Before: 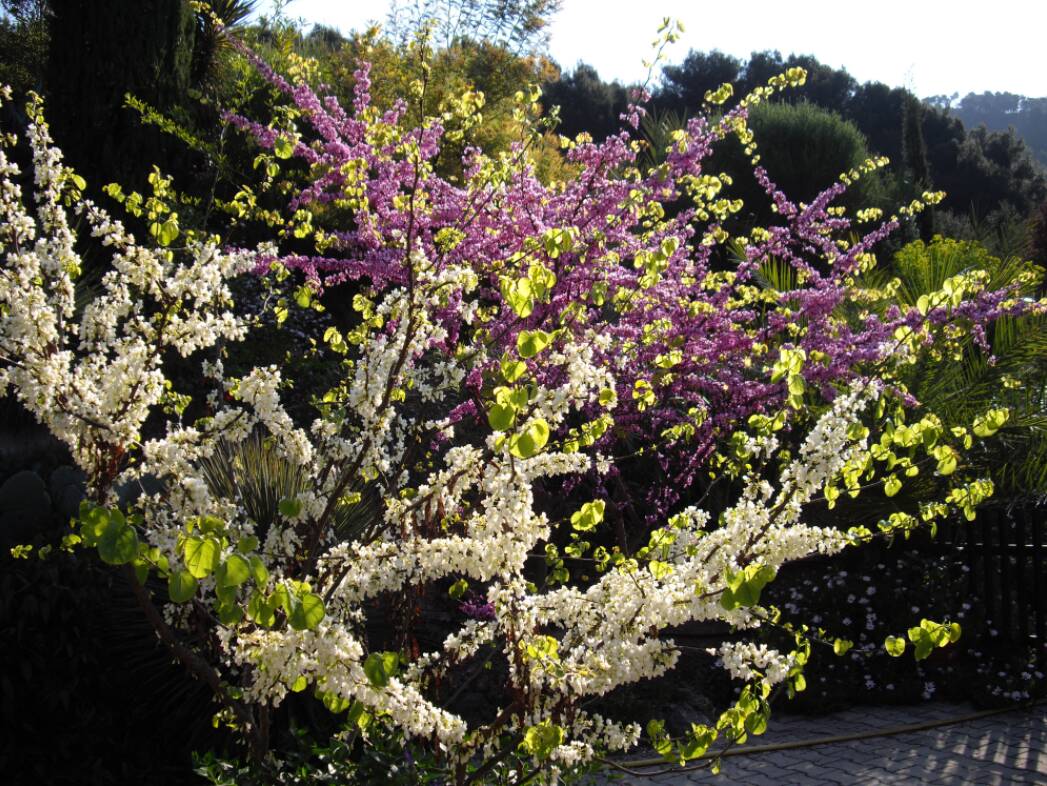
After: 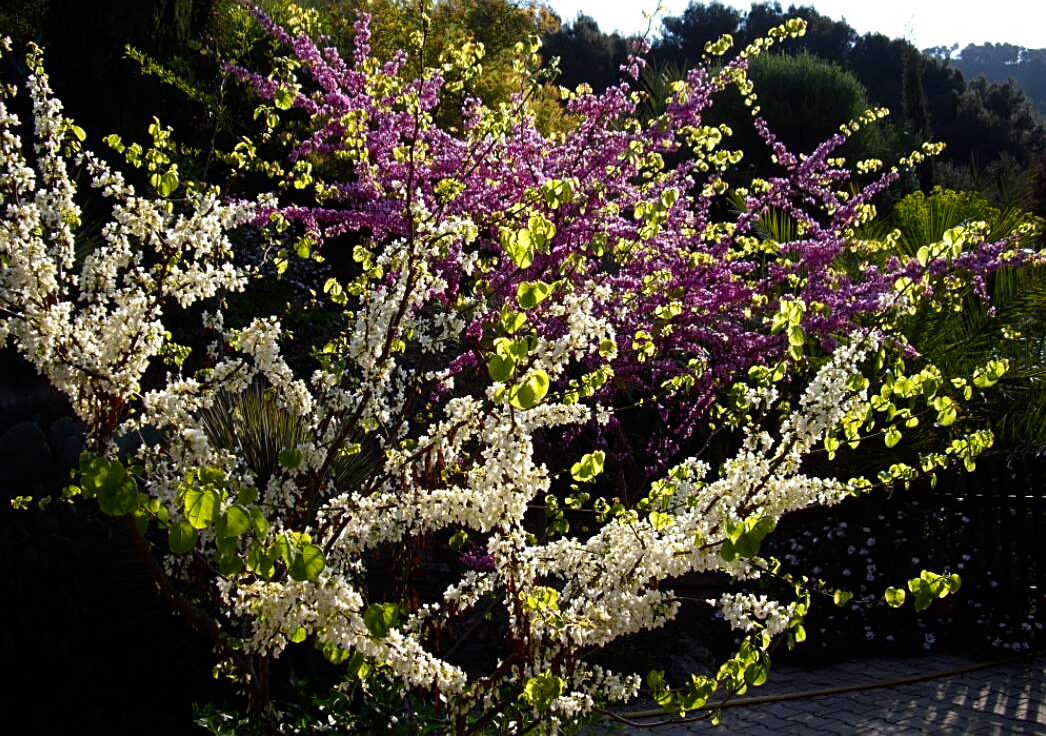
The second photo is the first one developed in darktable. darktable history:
crop and rotate: top 6.347%
sharpen: on, module defaults
contrast brightness saturation: contrast 0.07, brightness -0.148, saturation 0.107
